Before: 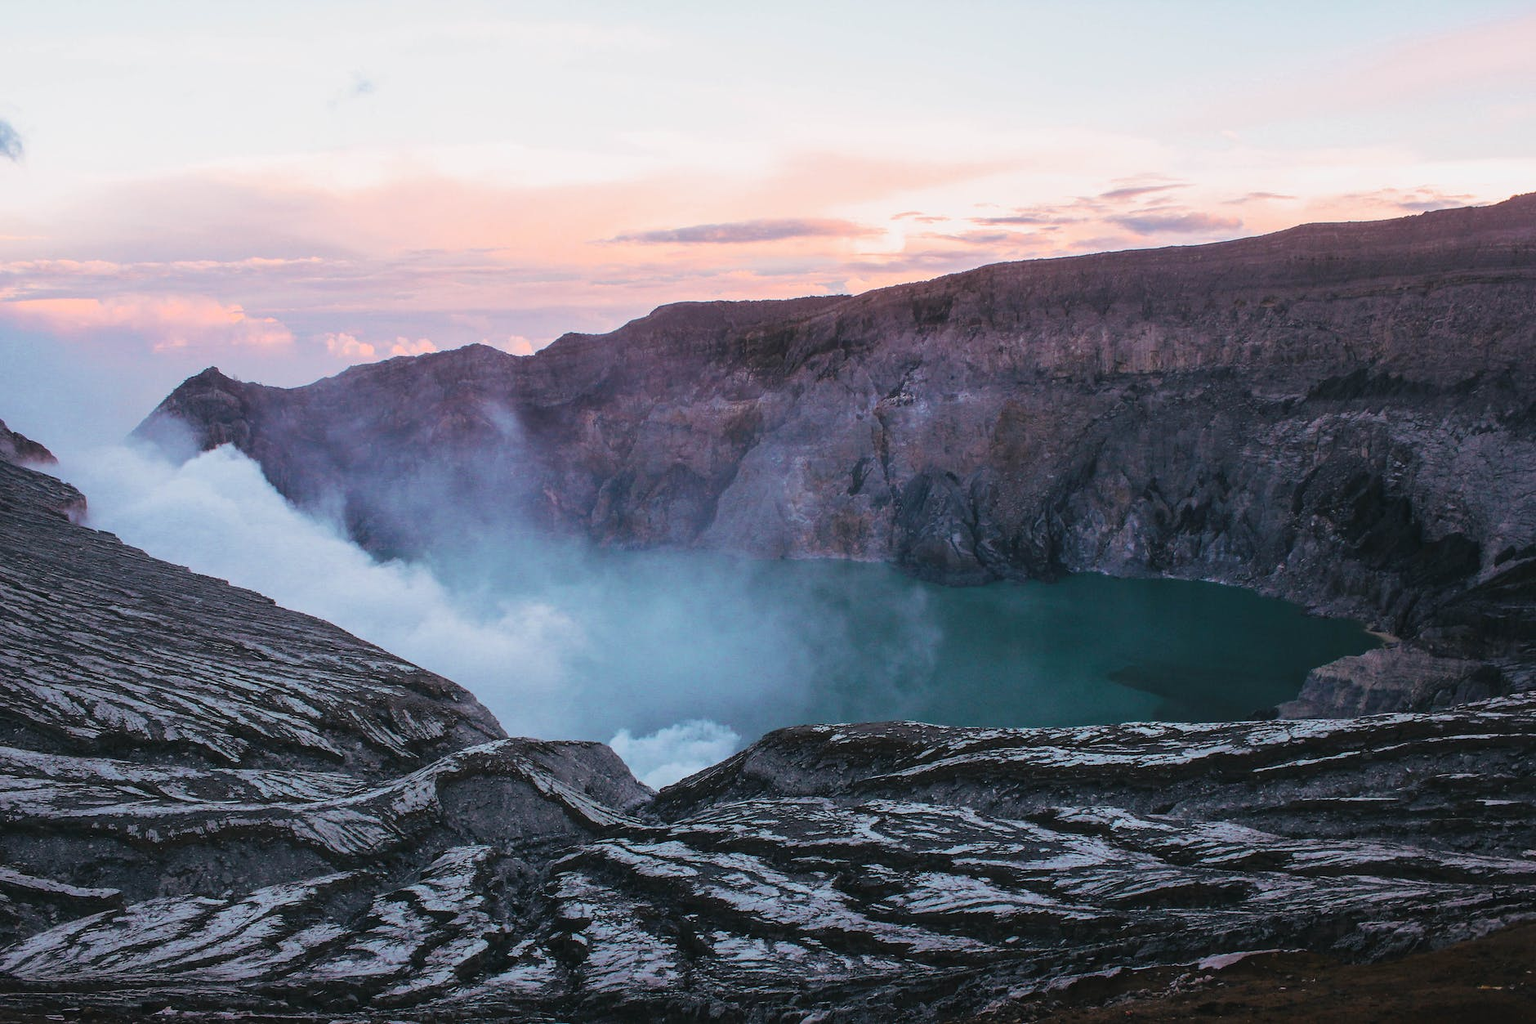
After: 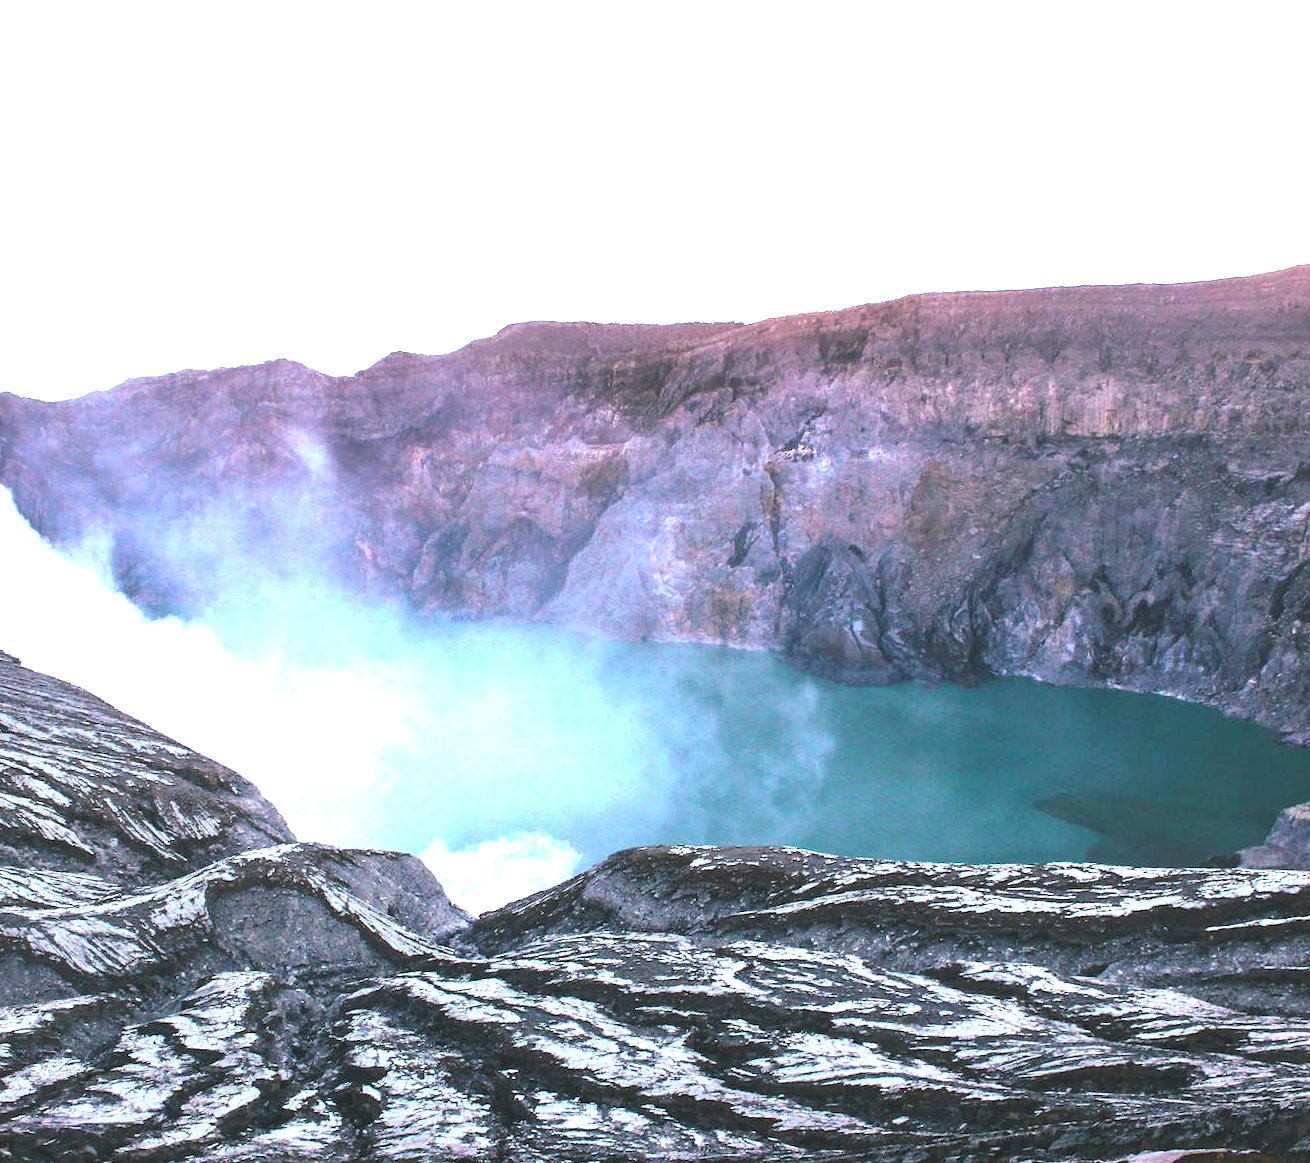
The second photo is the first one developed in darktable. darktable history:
exposure: black level correction 0, exposure 1.897 EV, compensate exposure bias true, compensate highlight preservation false
crop and rotate: angle -2.94°, left 14.038%, top 0.033%, right 10.969%, bottom 0.055%
